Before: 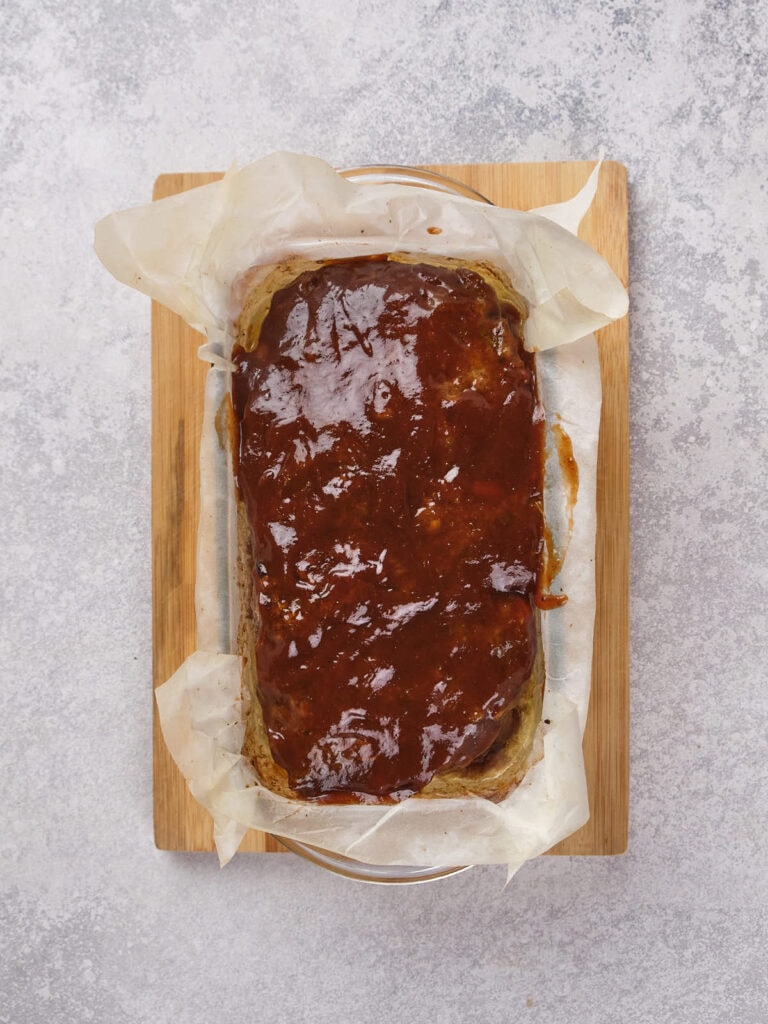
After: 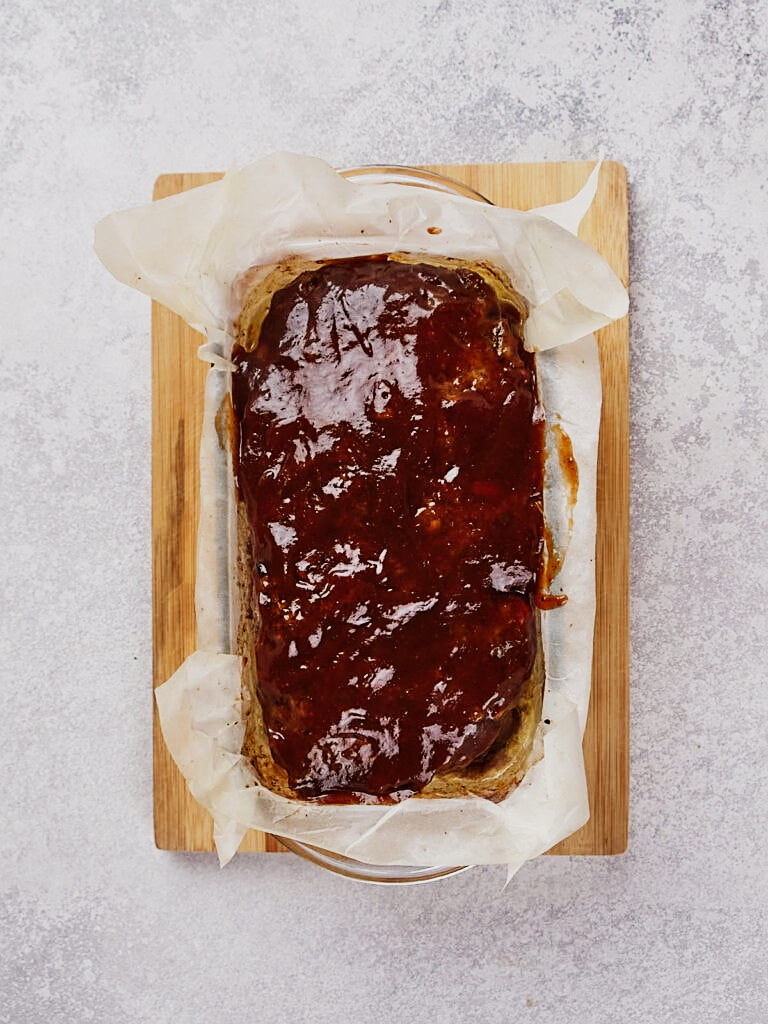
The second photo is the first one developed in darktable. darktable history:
sharpen: on, module defaults
sigmoid: contrast 1.7, skew 0.1, preserve hue 0%, red attenuation 0.1, red rotation 0.035, green attenuation 0.1, green rotation -0.017, blue attenuation 0.15, blue rotation -0.052, base primaries Rec2020
